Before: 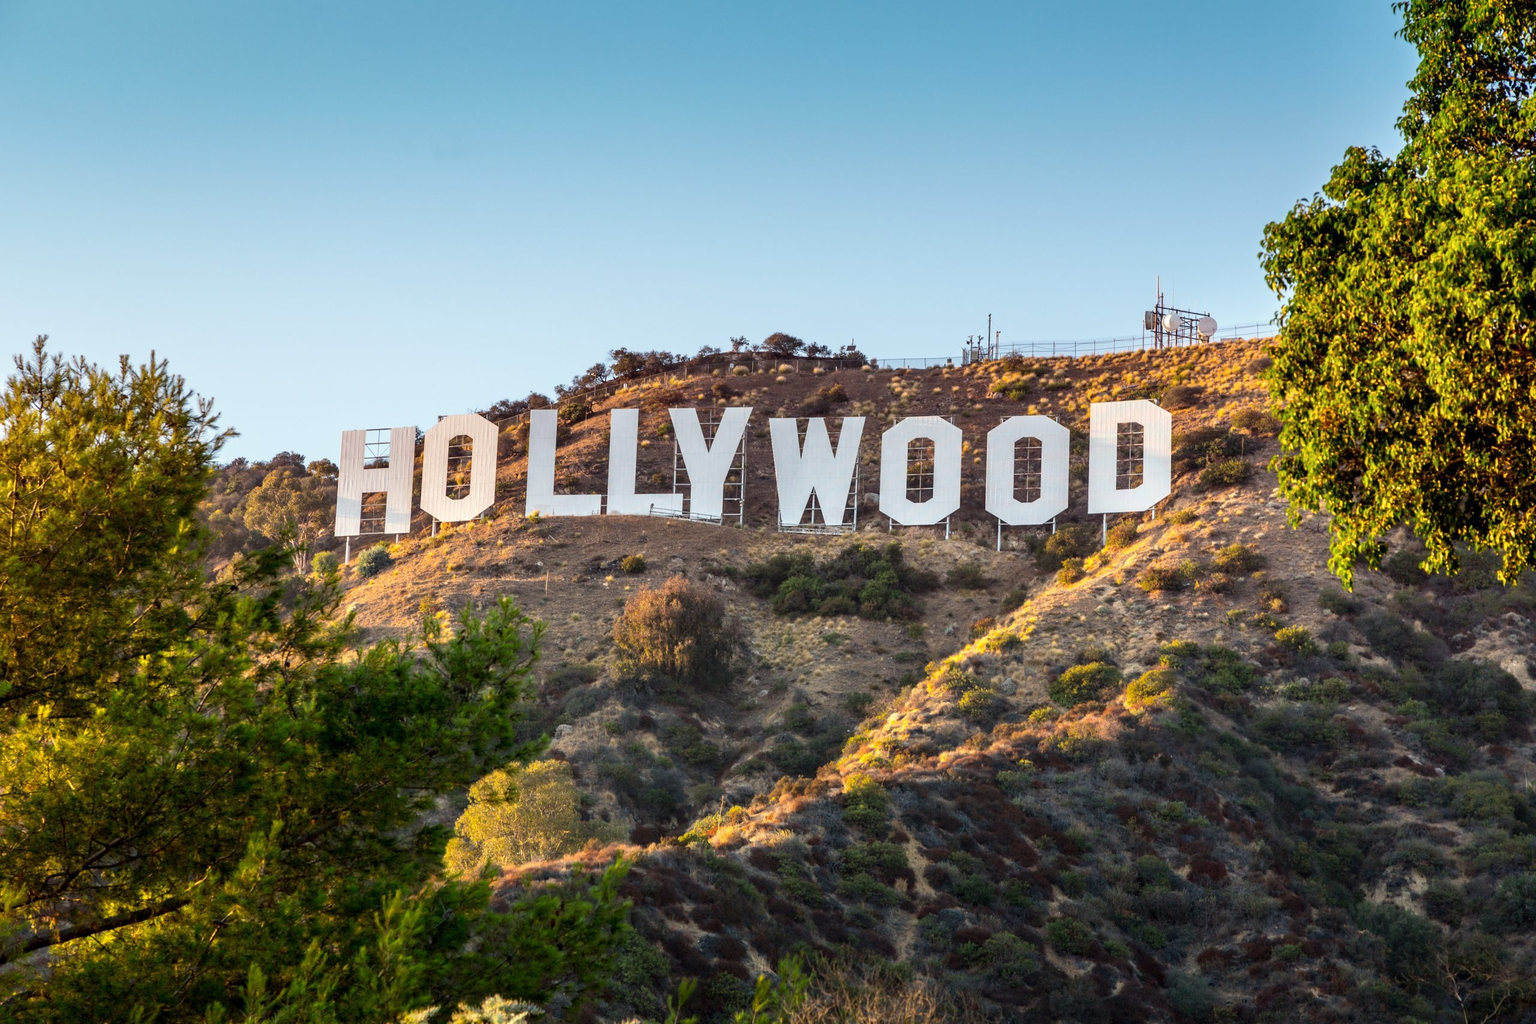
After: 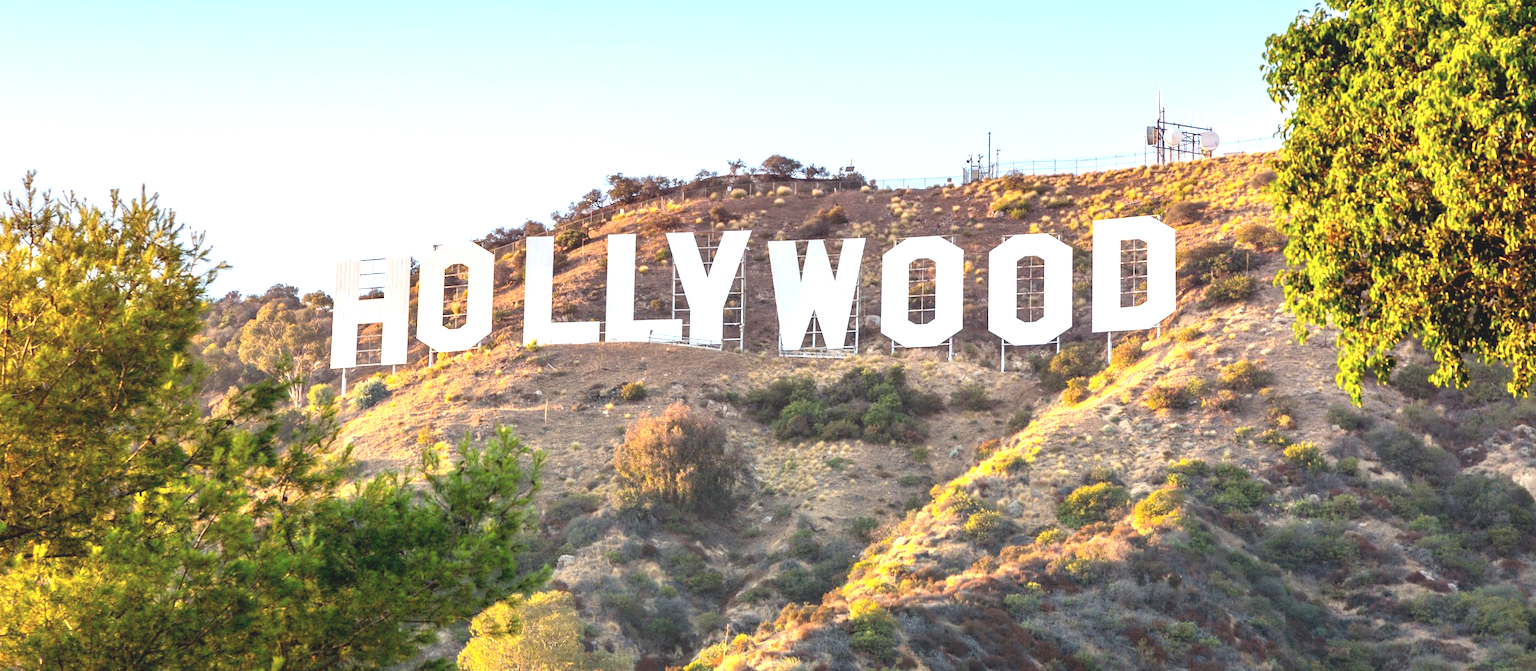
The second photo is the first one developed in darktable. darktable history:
rotate and perspective: rotation -1°, crop left 0.011, crop right 0.989, crop top 0.025, crop bottom 0.975
exposure: black level correction 0, exposure 1.2 EV, compensate exposure bias true, compensate highlight preservation false
crop: top 16.727%, bottom 16.727%
contrast brightness saturation: contrast -0.15, brightness 0.05, saturation -0.12
